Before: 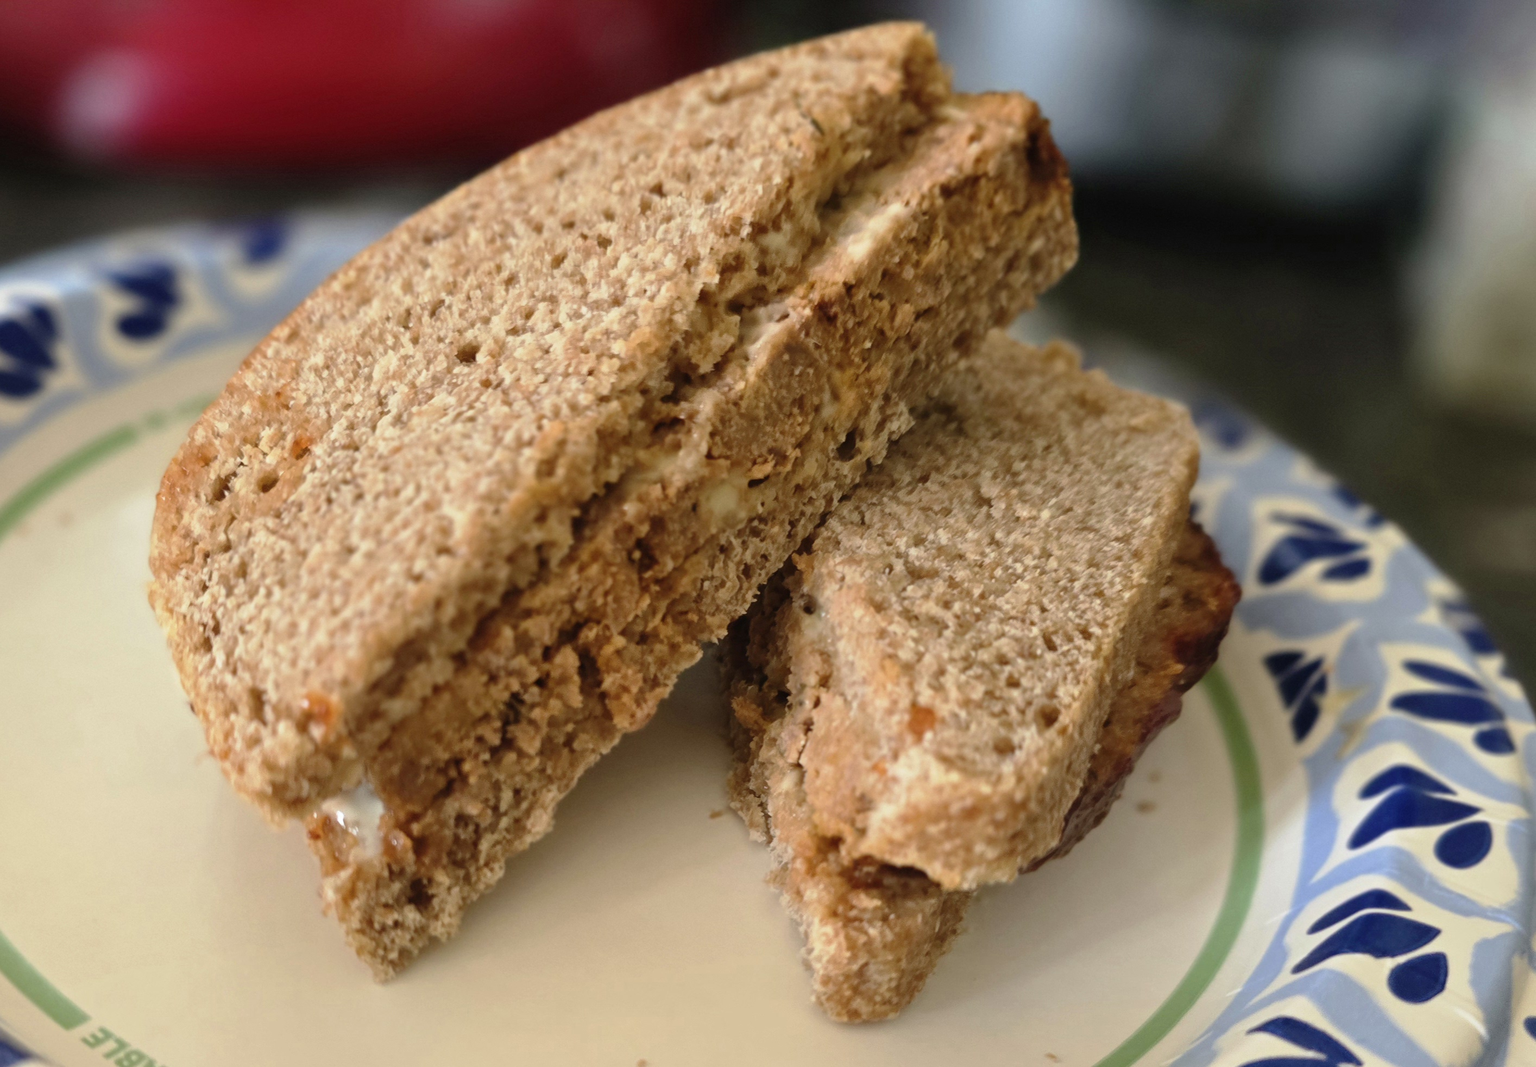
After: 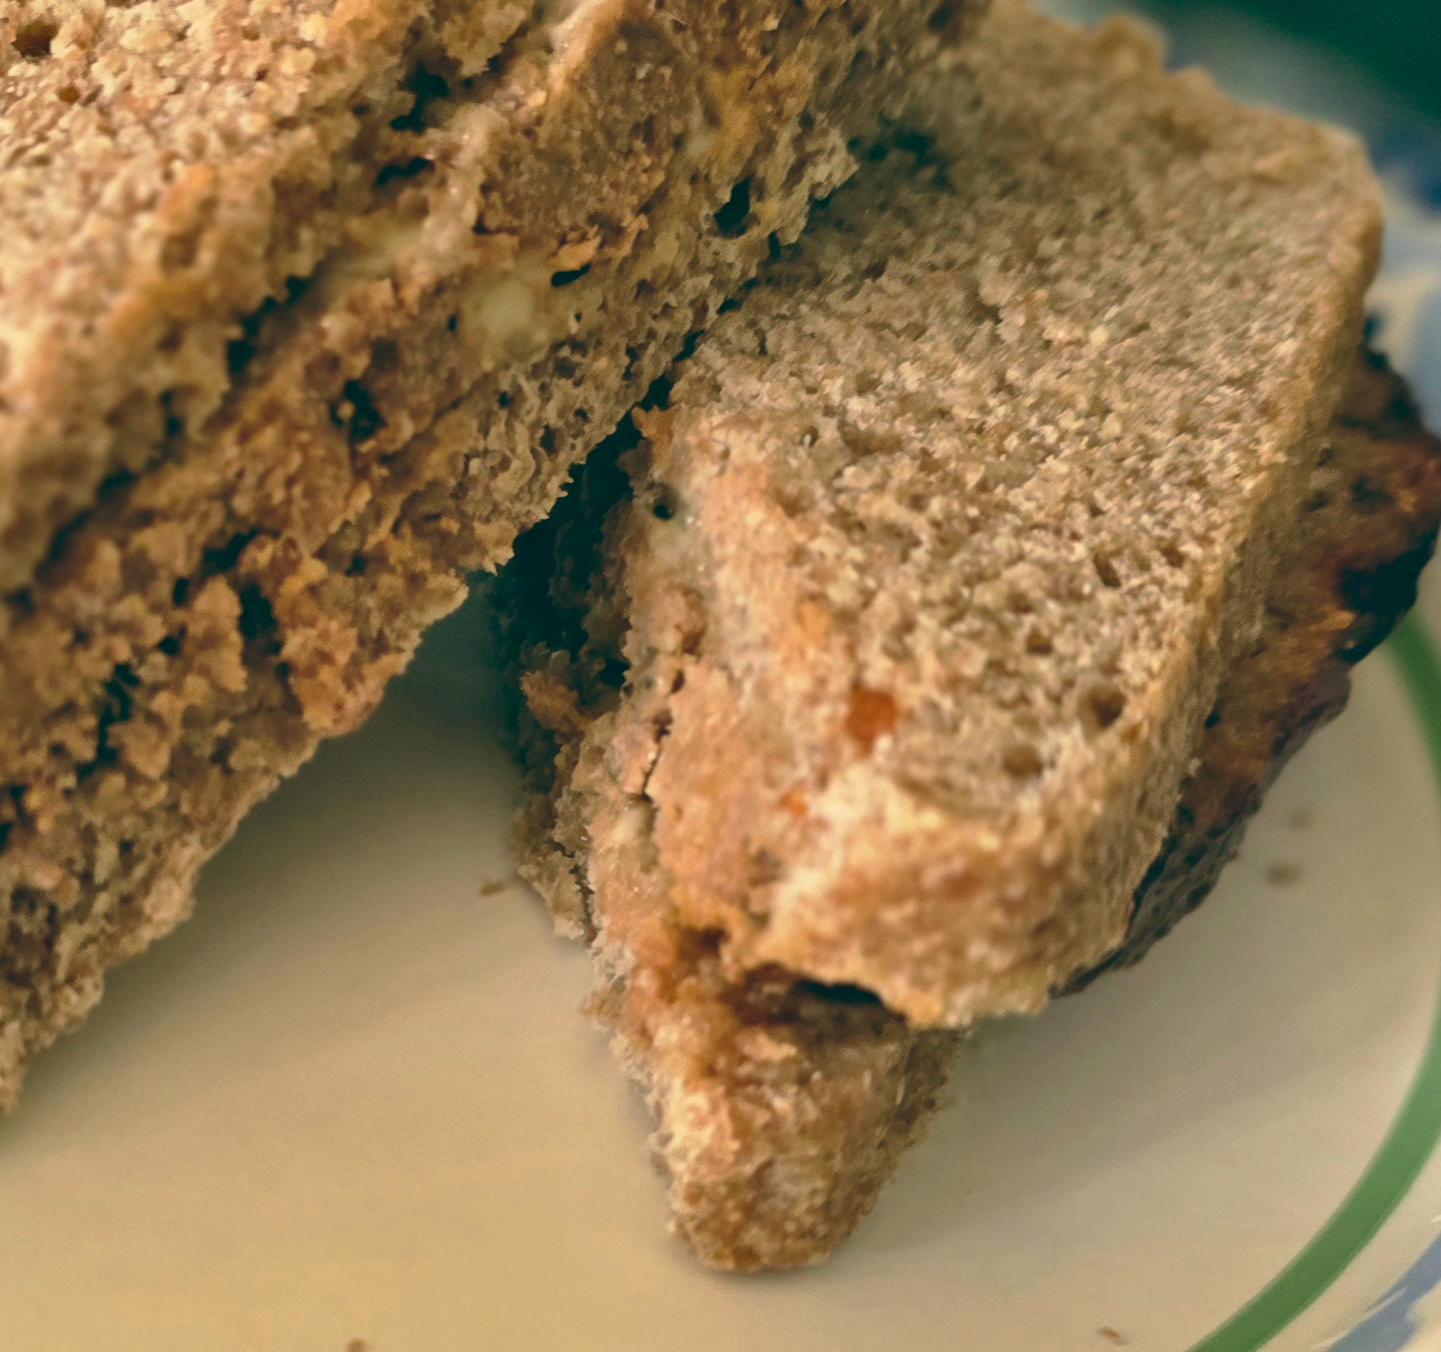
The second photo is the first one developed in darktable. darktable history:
crop and rotate: left 29.237%, top 31.152%, right 19.807%
color balance: lift [1.005, 0.99, 1.007, 1.01], gamma [1, 0.979, 1.011, 1.021], gain [0.923, 1.098, 1.025, 0.902], input saturation 90.45%, contrast 7.73%, output saturation 105.91%
shadows and highlights: soften with gaussian
